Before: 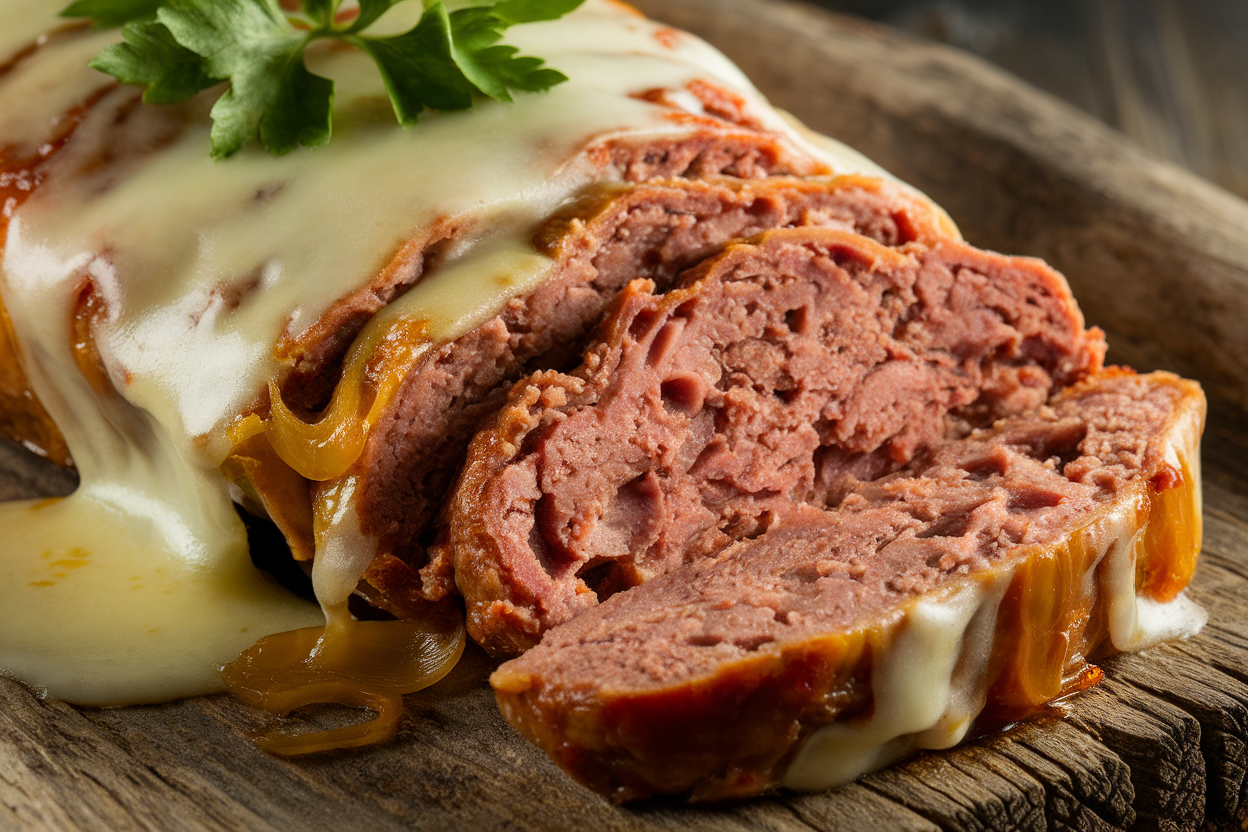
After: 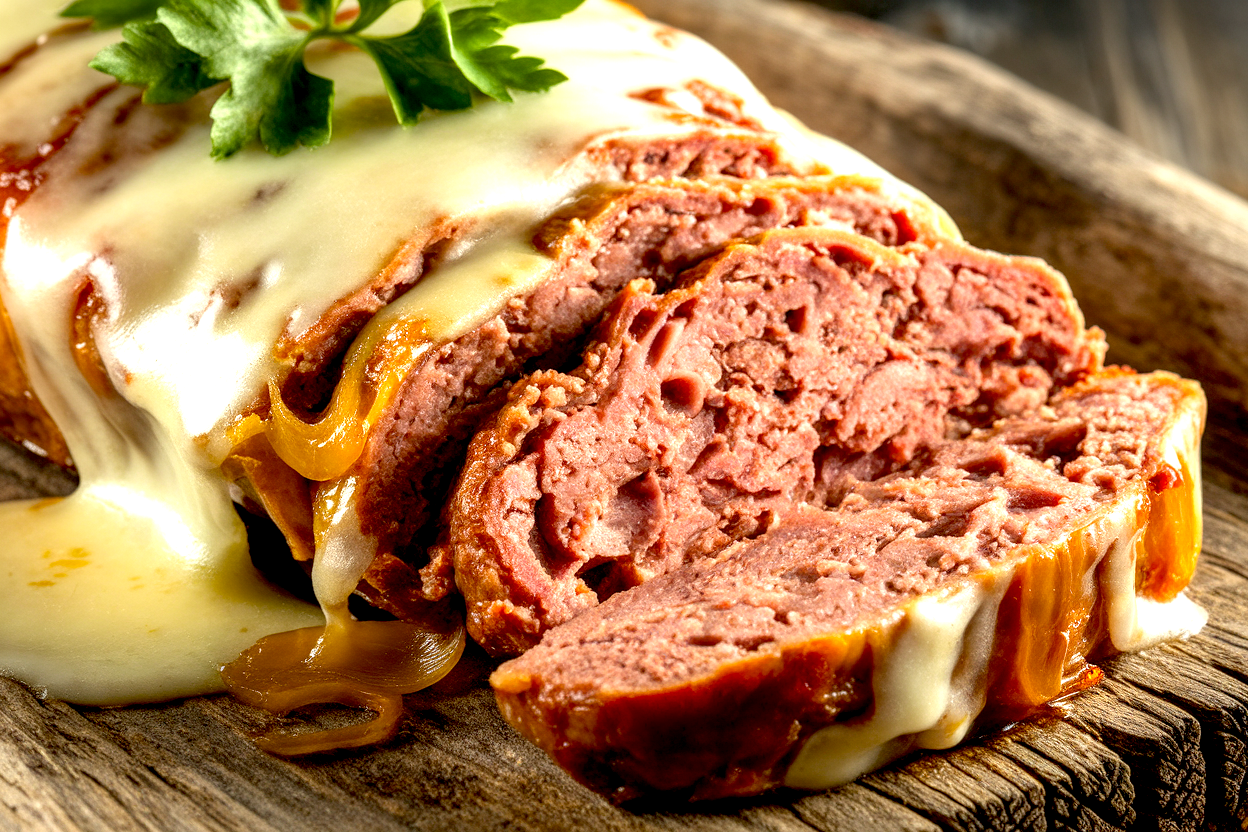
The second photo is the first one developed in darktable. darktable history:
exposure: black level correction 0.01, exposure 1 EV, compensate highlight preservation false
local contrast: on, module defaults
